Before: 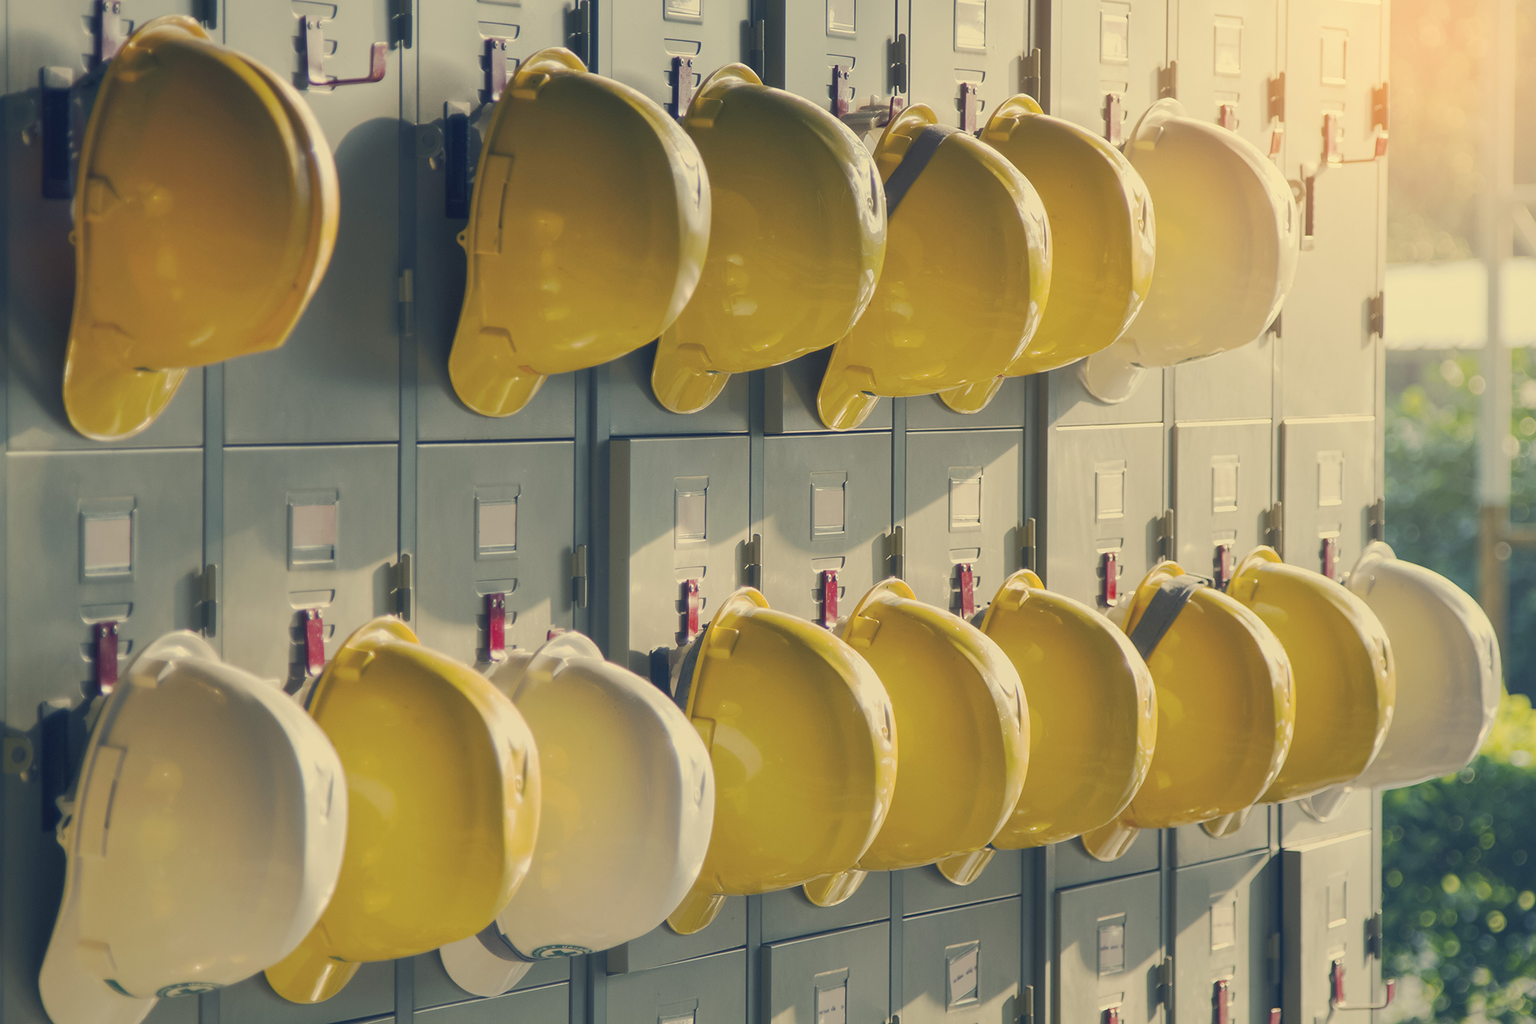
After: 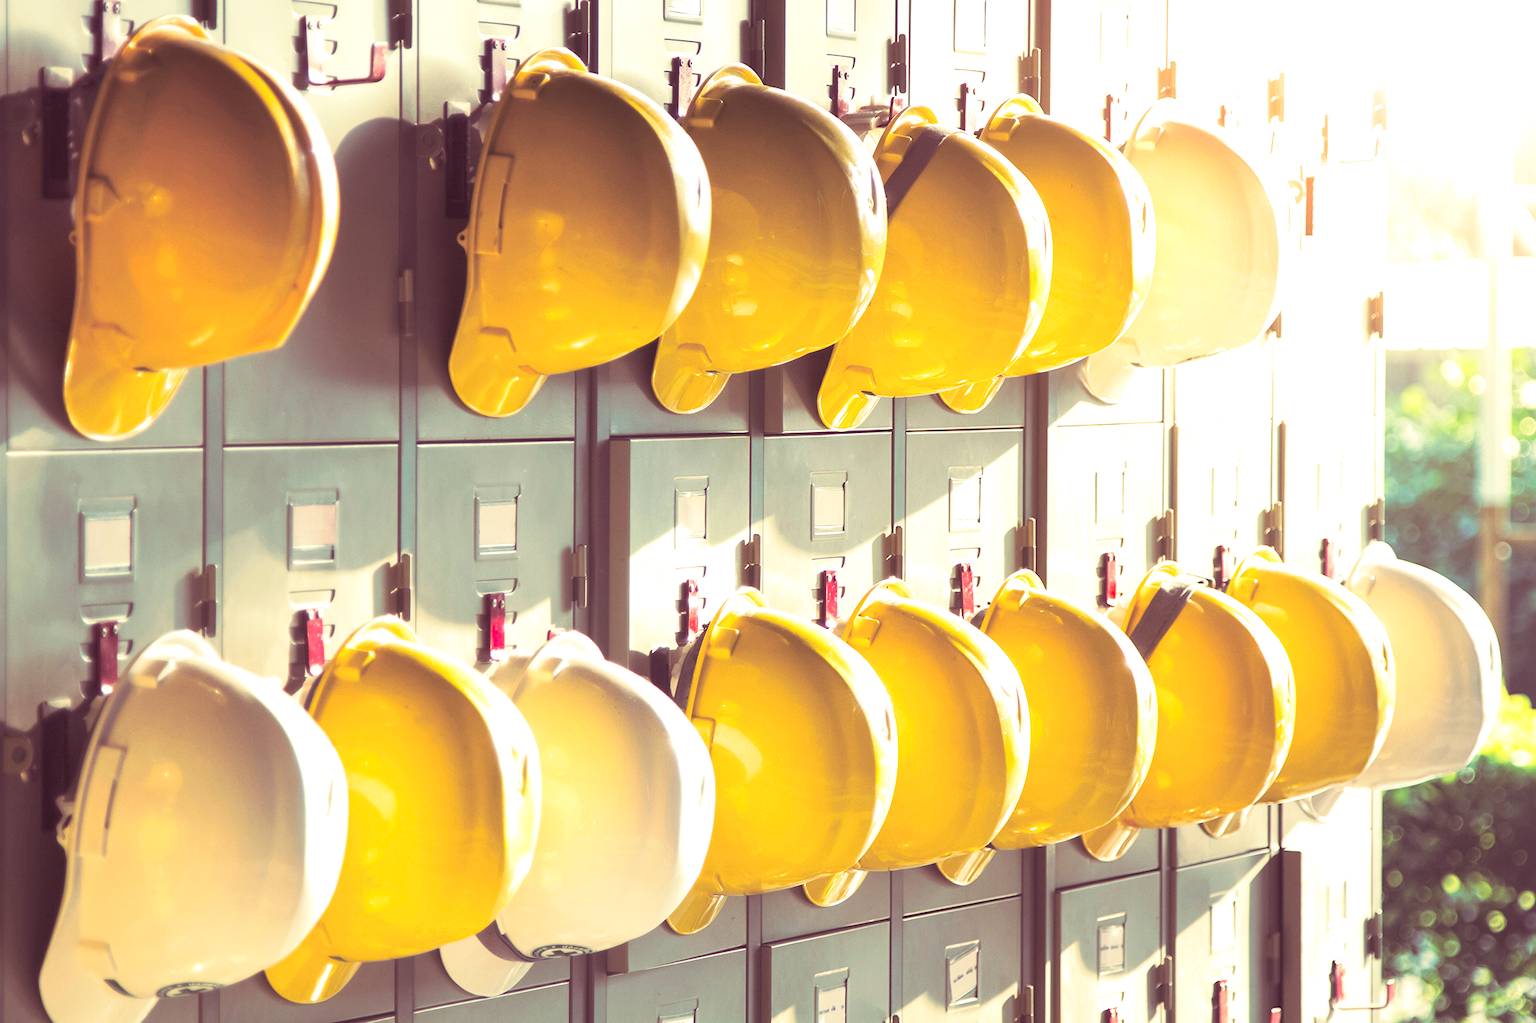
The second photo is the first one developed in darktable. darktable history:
exposure: exposure 0.935 EV, compensate highlight preservation false
color balance: contrast 10%
split-toning: compress 20%
